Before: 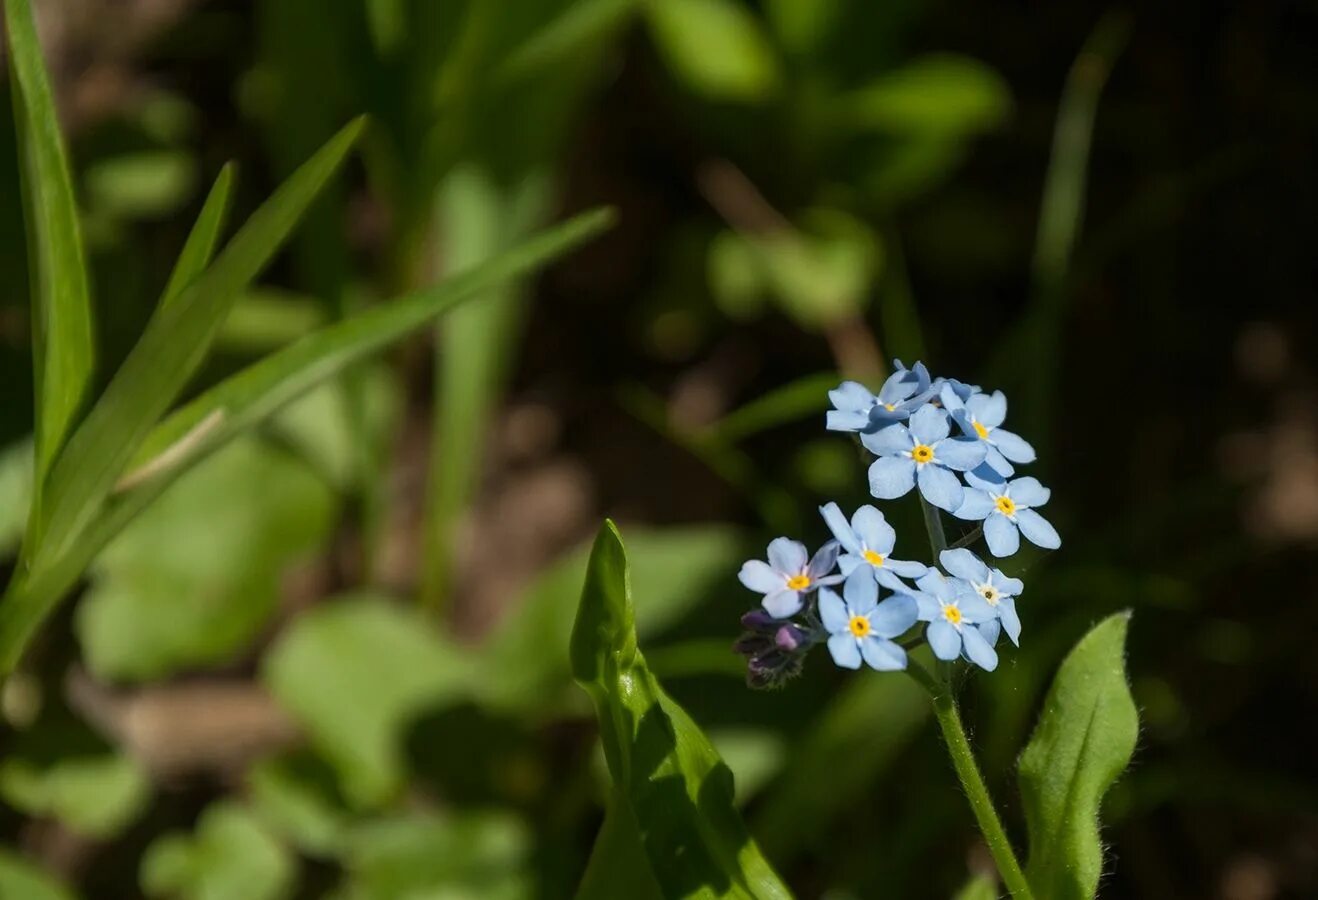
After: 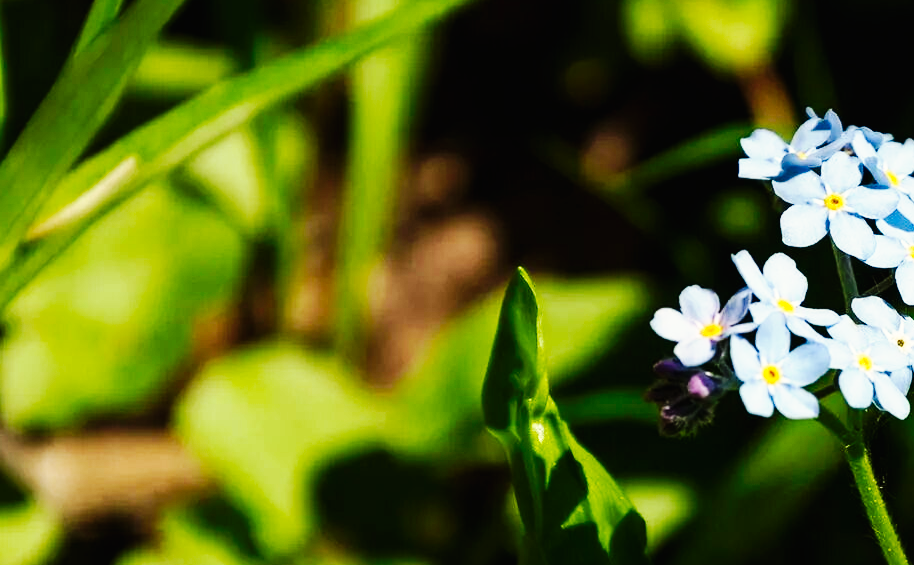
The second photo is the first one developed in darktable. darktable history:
crop: left 6.704%, top 28.076%, right 23.922%, bottom 9.055%
base curve: curves: ch0 [(0, 0) (0.007, 0.004) (0.027, 0.03) (0.046, 0.07) (0.207, 0.54) (0.442, 0.872) (0.673, 0.972) (1, 1)], preserve colors none
tone curve: curves: ch0 [(0, 0) (0.003, 0.008) (0.011, 0.011) (0.025, 0.014) (0.044, 0.021) (0.069, 0.029) (0.1, 0.042) (0.136, 0.06) (0.177, 0.09) (0.224, 0.126) (0.277, 0.177) (0.335, 0.243) (0.399, 0.31) (0.468, 0.388) (0.543, 0.484) (0.623, 0.585) (0.709, 0.683) (0.801, 0.775) (0.898, 0.873) (1, 1)], preserve colors none
color correction: highlights b* 2.91
